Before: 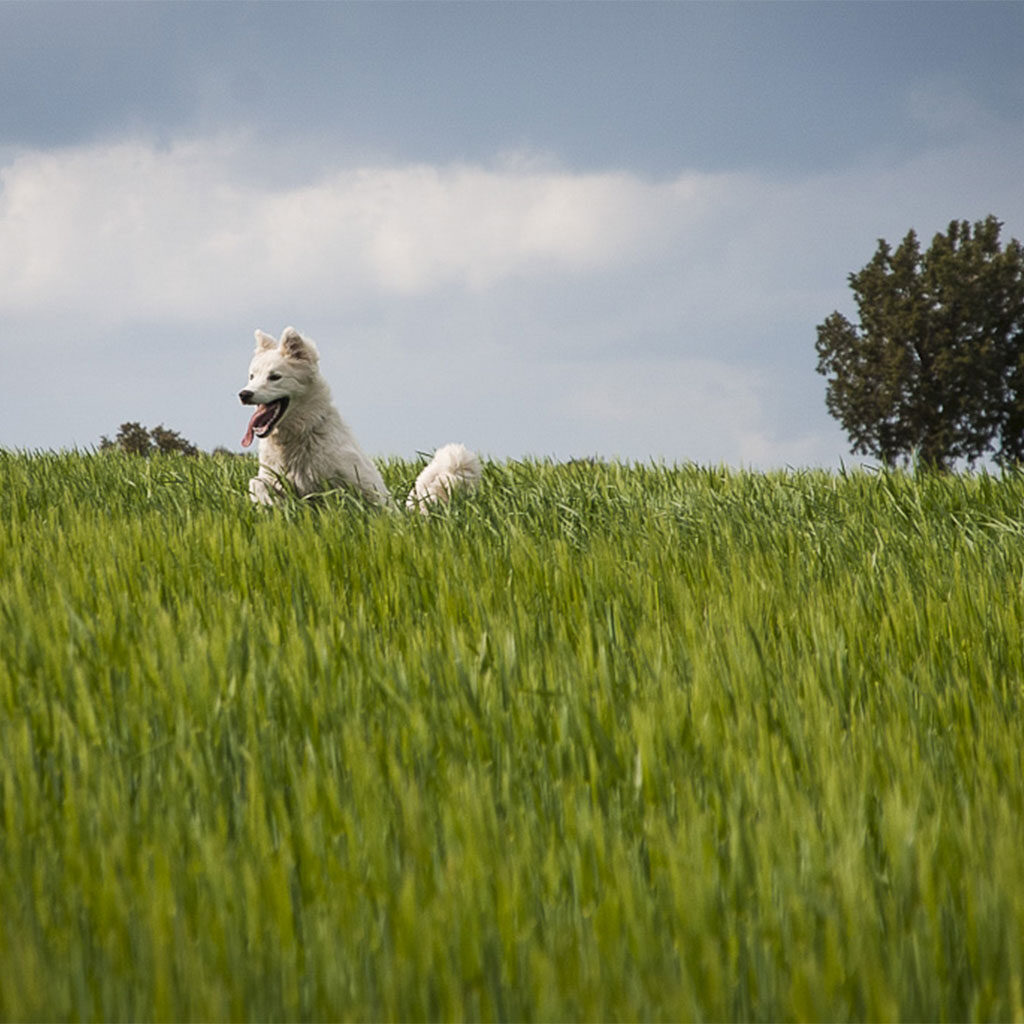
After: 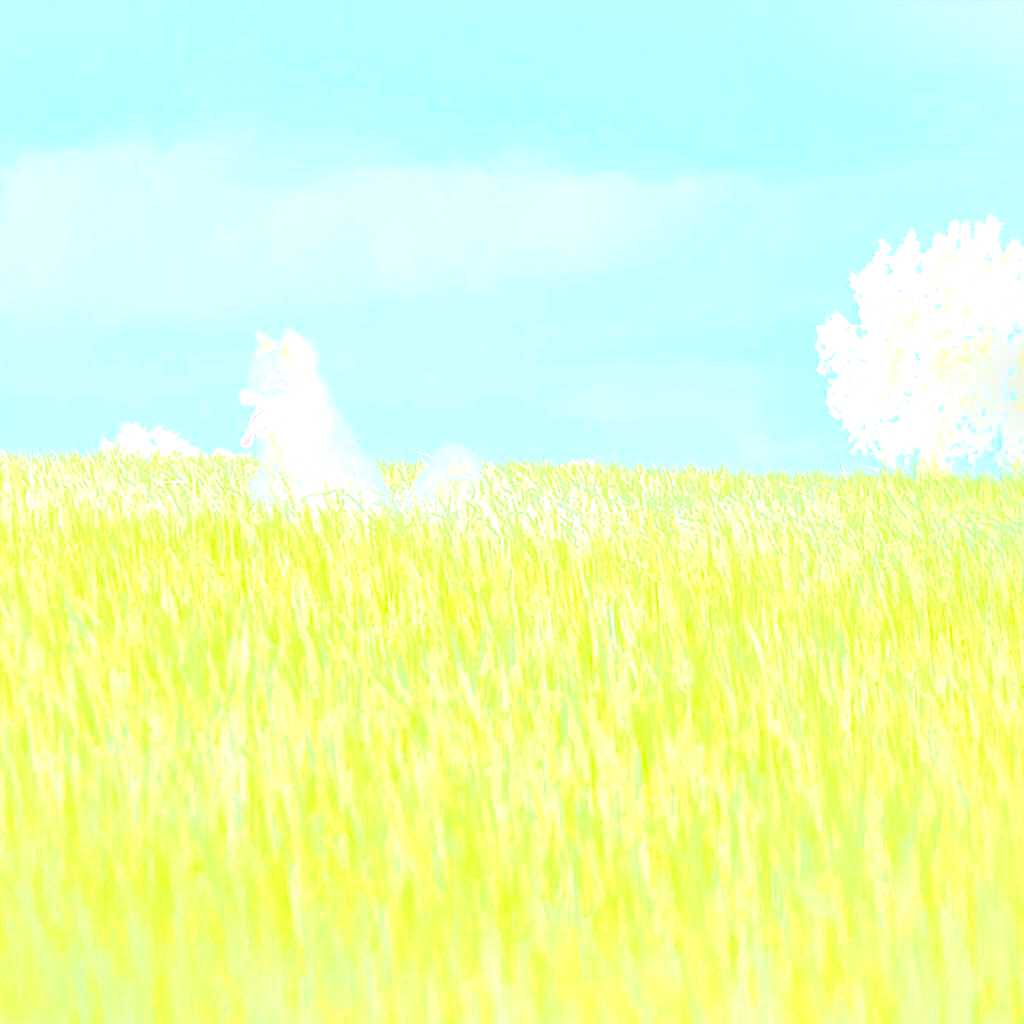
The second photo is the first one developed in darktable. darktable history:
color correction: highlights a* -9.73, highlights b* -21.22
contrast brightness saturation: contrast 1, brightness 1, saturation 1
bloom: size 25%, threshold 5%, strength 90%
